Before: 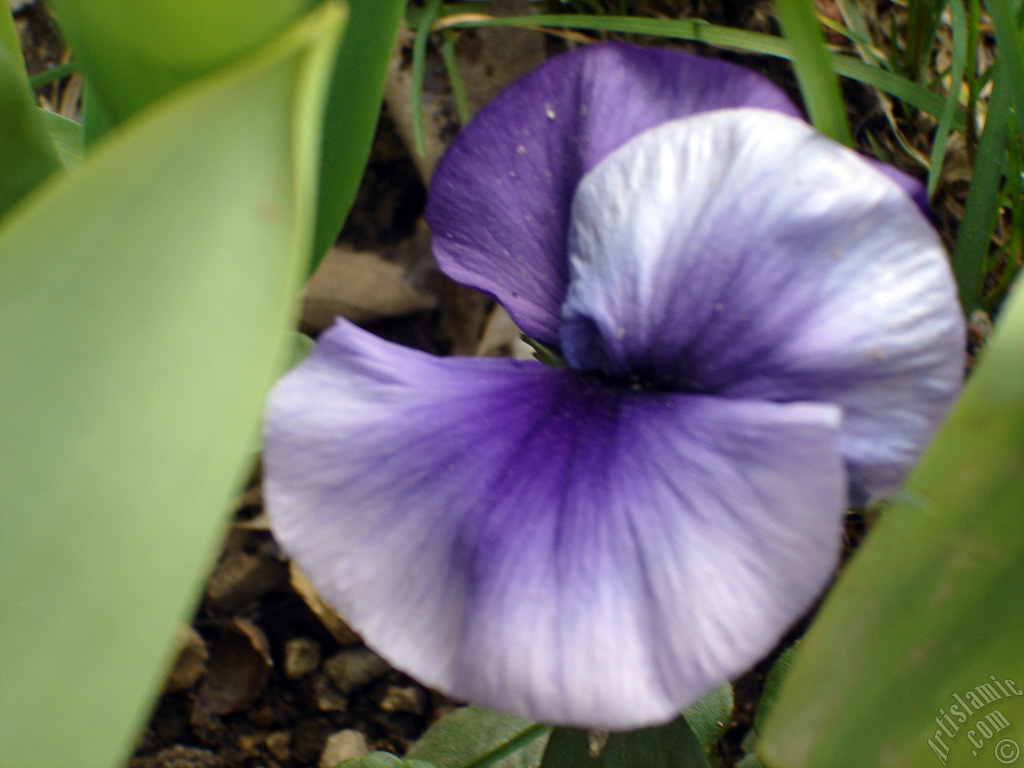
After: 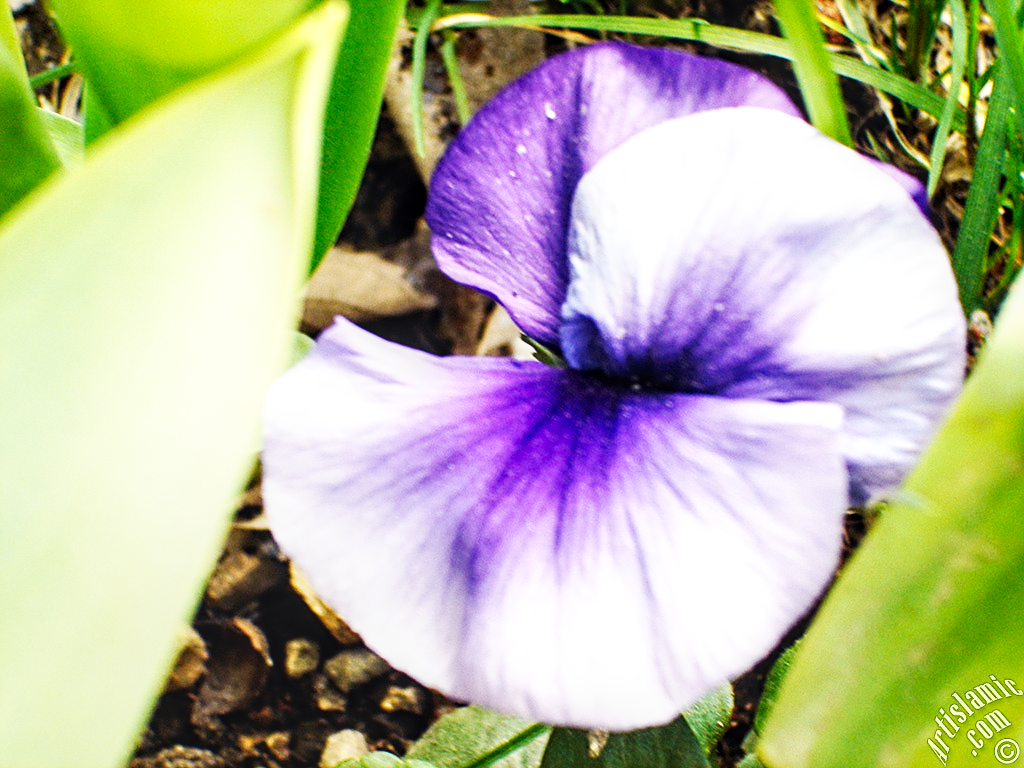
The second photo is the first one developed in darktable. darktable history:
local contrast: detail 130%
exposure: exposure 0.645 EV, compensate highlight preservation false
base curve: curves: ch0 [(0, 0) (0.007, 0.004) (0.027, 0.03) (0.046, 0.07) (0.207, 0.54) (0.442, 0.872) (0.673, 0.972) (1, 1)], preserve colors none
sharpen: on, module defaults
tone equalizer: edges refinement/feathering 500, mask exposure compensation -1.57 EV, preserve details no
